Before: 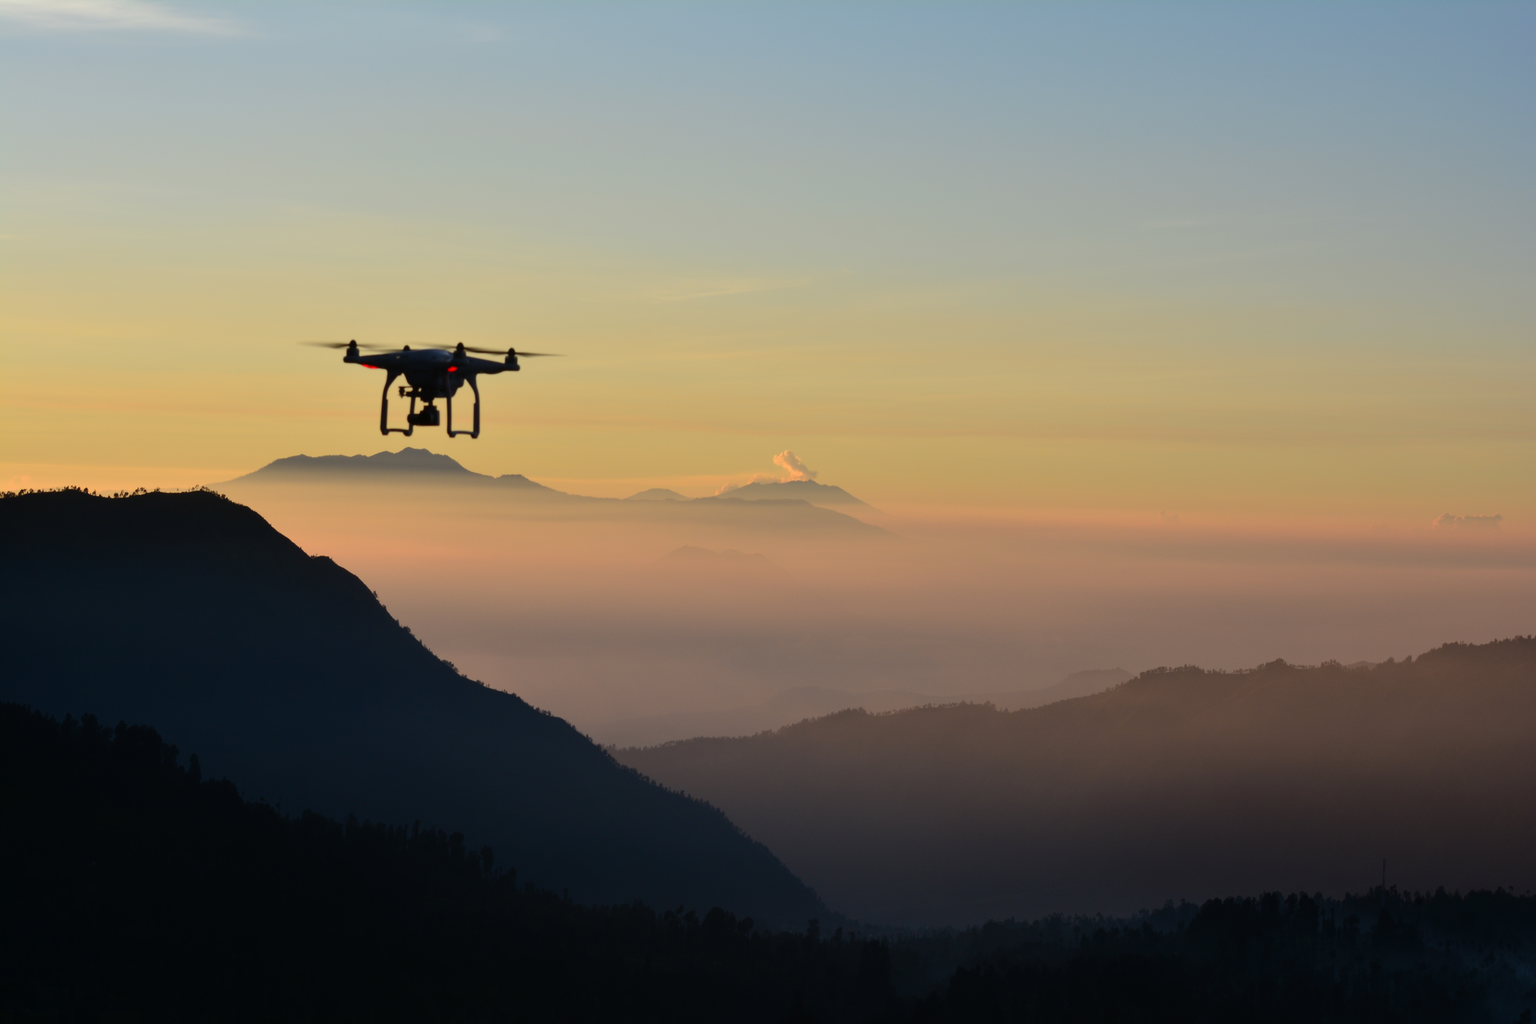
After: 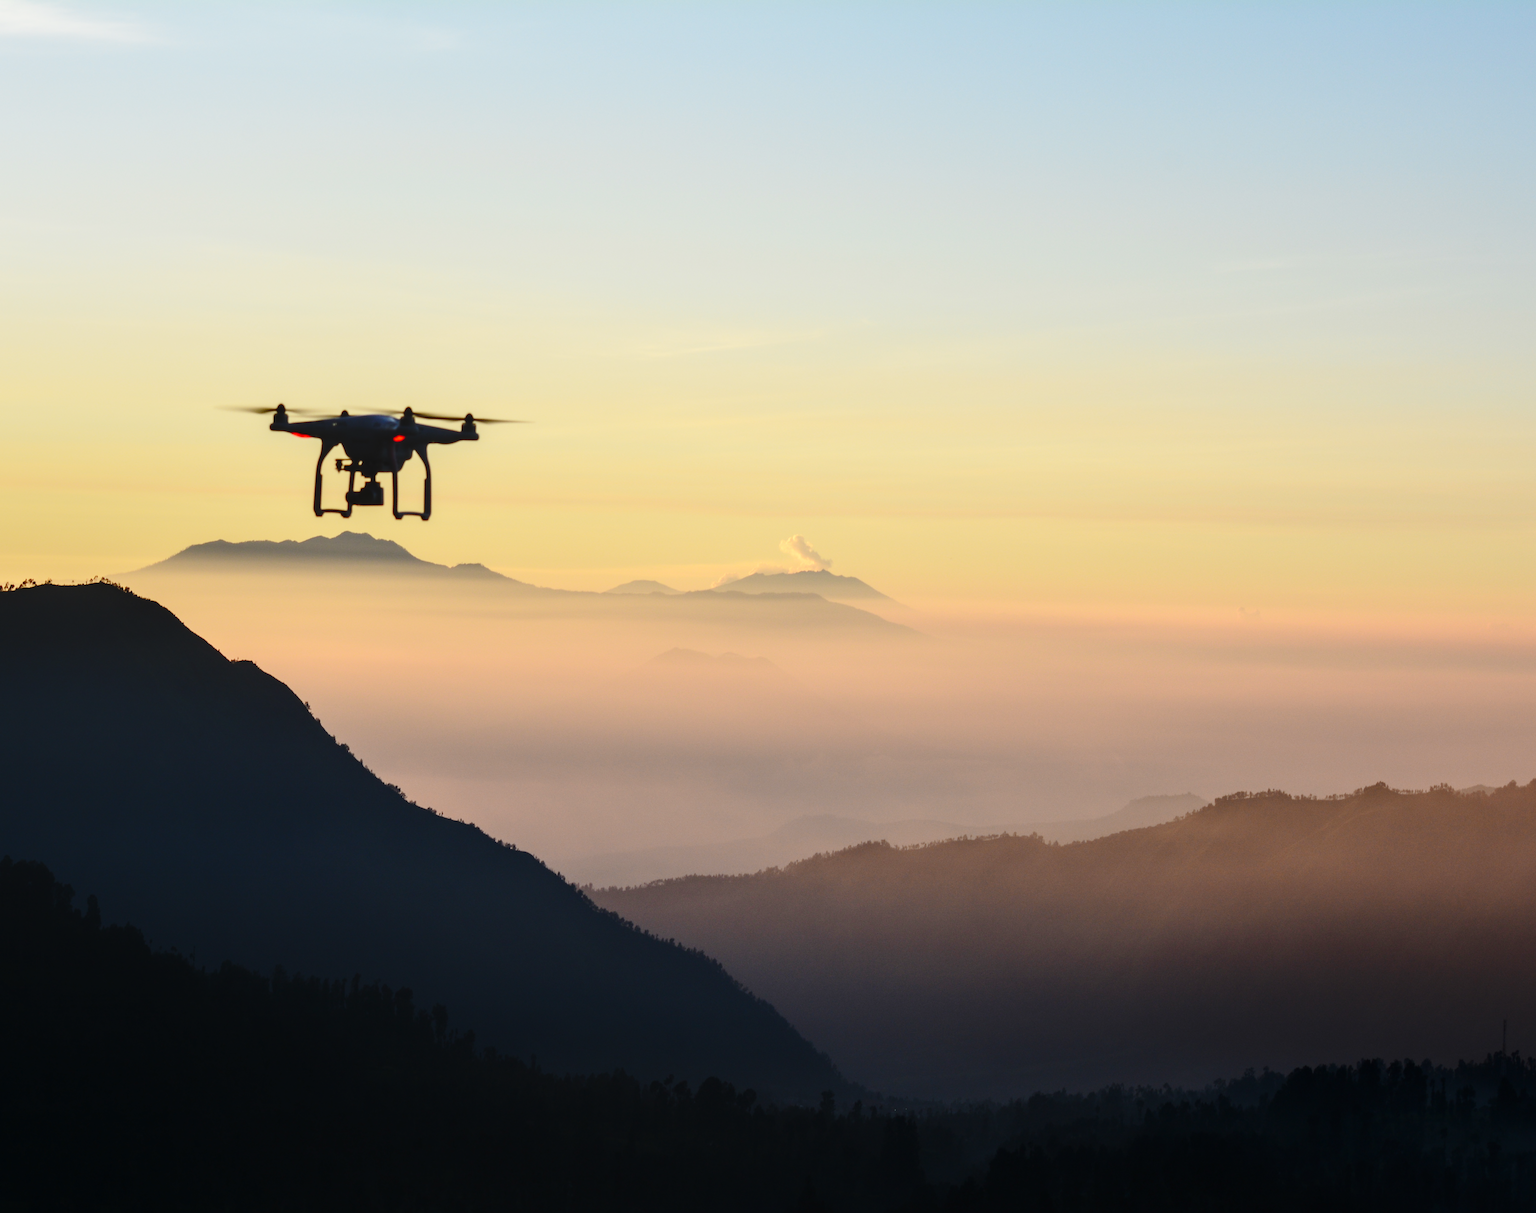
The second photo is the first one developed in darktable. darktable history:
base curve: curves: ch0 [(0, 0) (0.028, 0.03) (0.121, 0.232) (0.46, 0.748) (0.859, 0.968) (1, 1)], preserve colors none
local contrast: on, module defaults
contrast brightness saturation: contrast 0.07
crop: left 7.598%, right 7.873%
